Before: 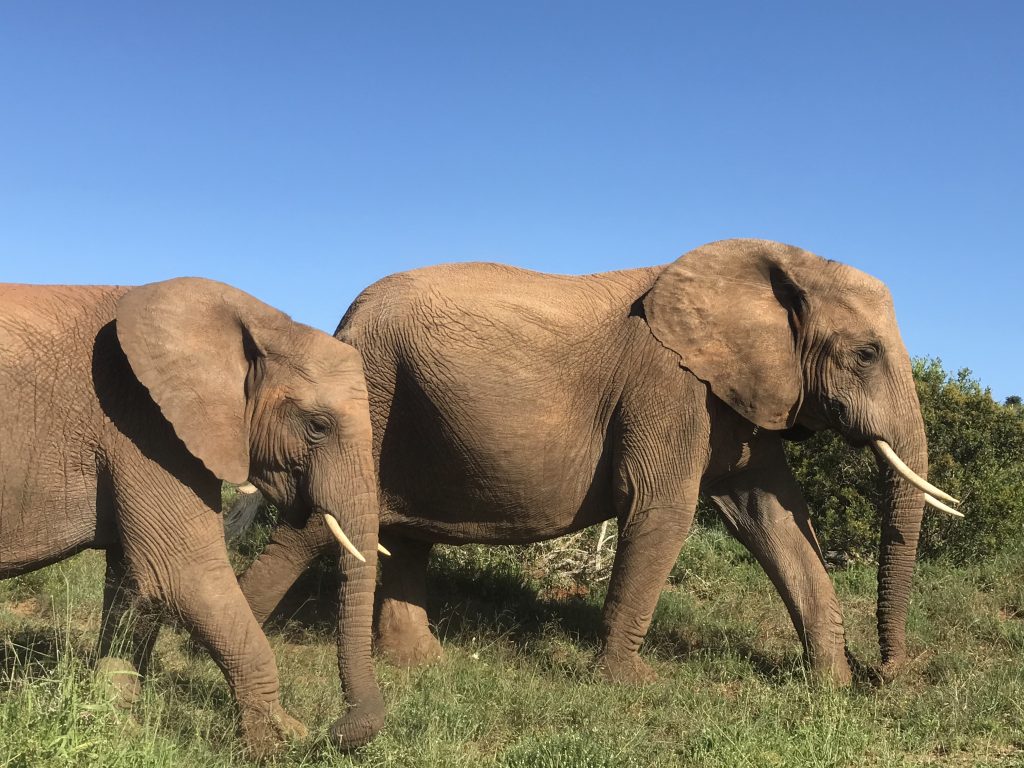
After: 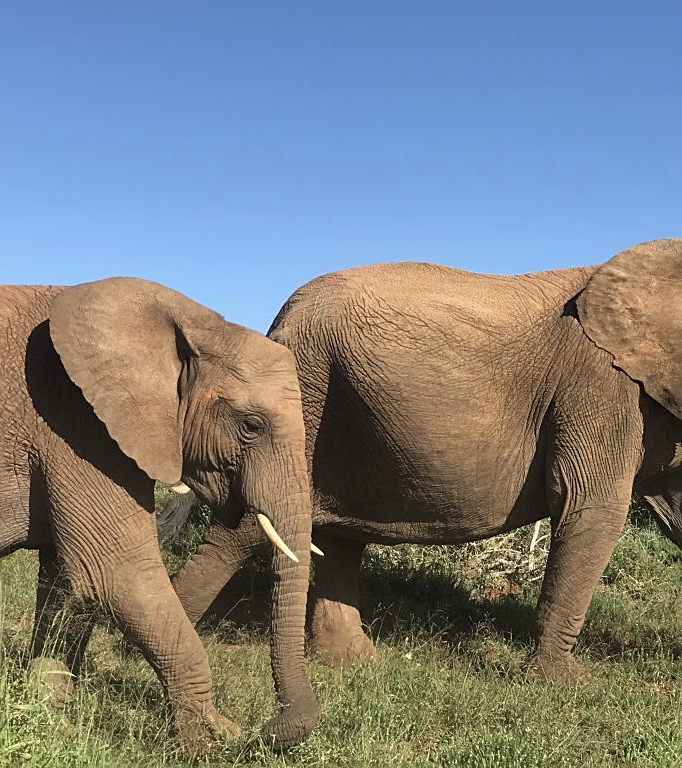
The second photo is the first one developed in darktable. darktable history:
sharpen: on, module defaults
crop and rotate: left 6.617%, right 26.717%
shadows and highlights: shadows 75, highlights -25, soften with gaussian
contrast brightness saturation: saturation -0.04
